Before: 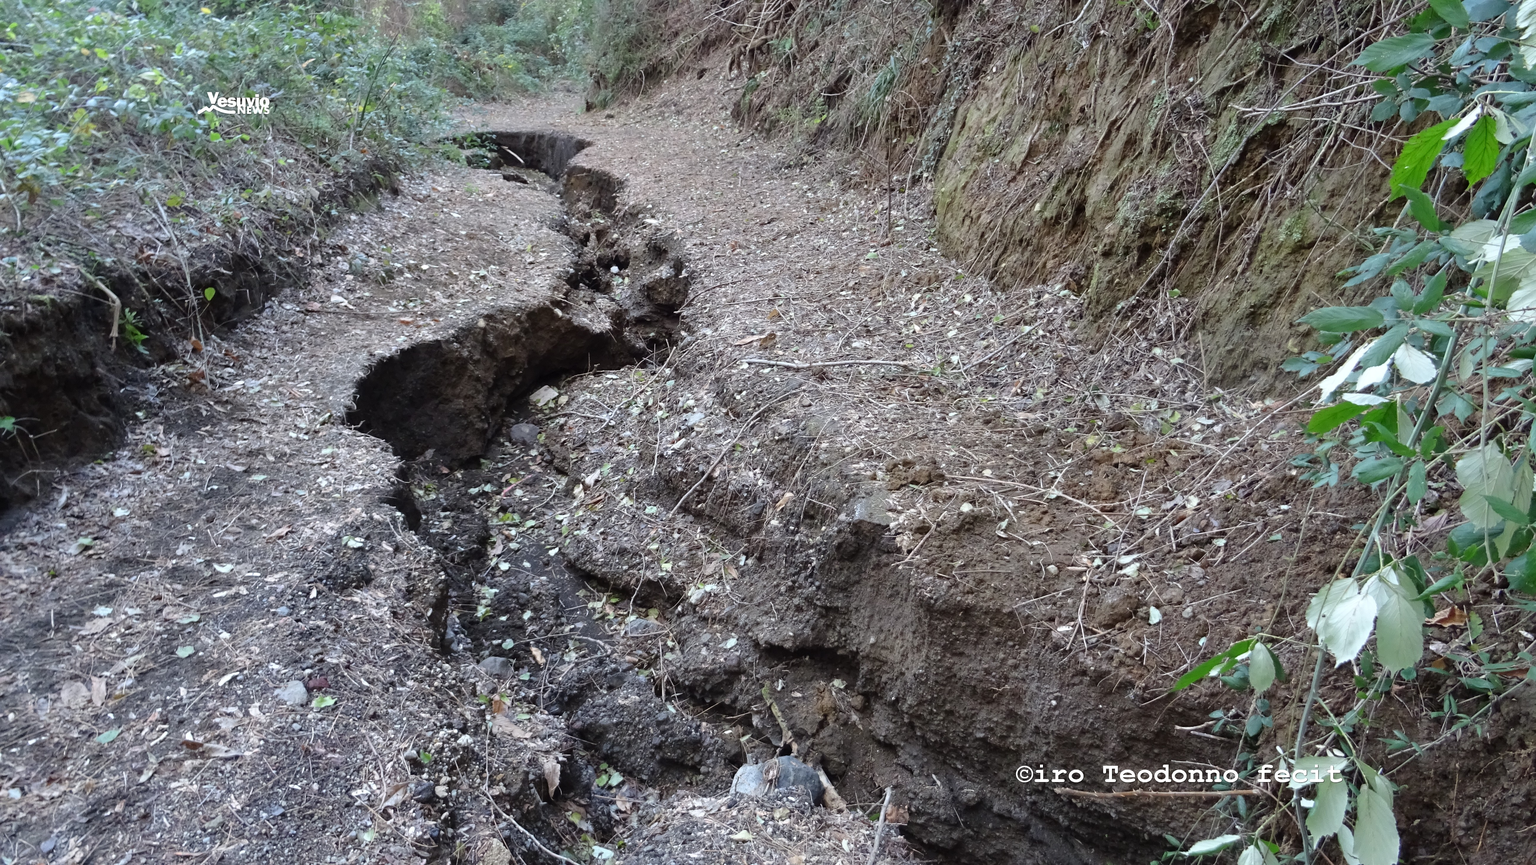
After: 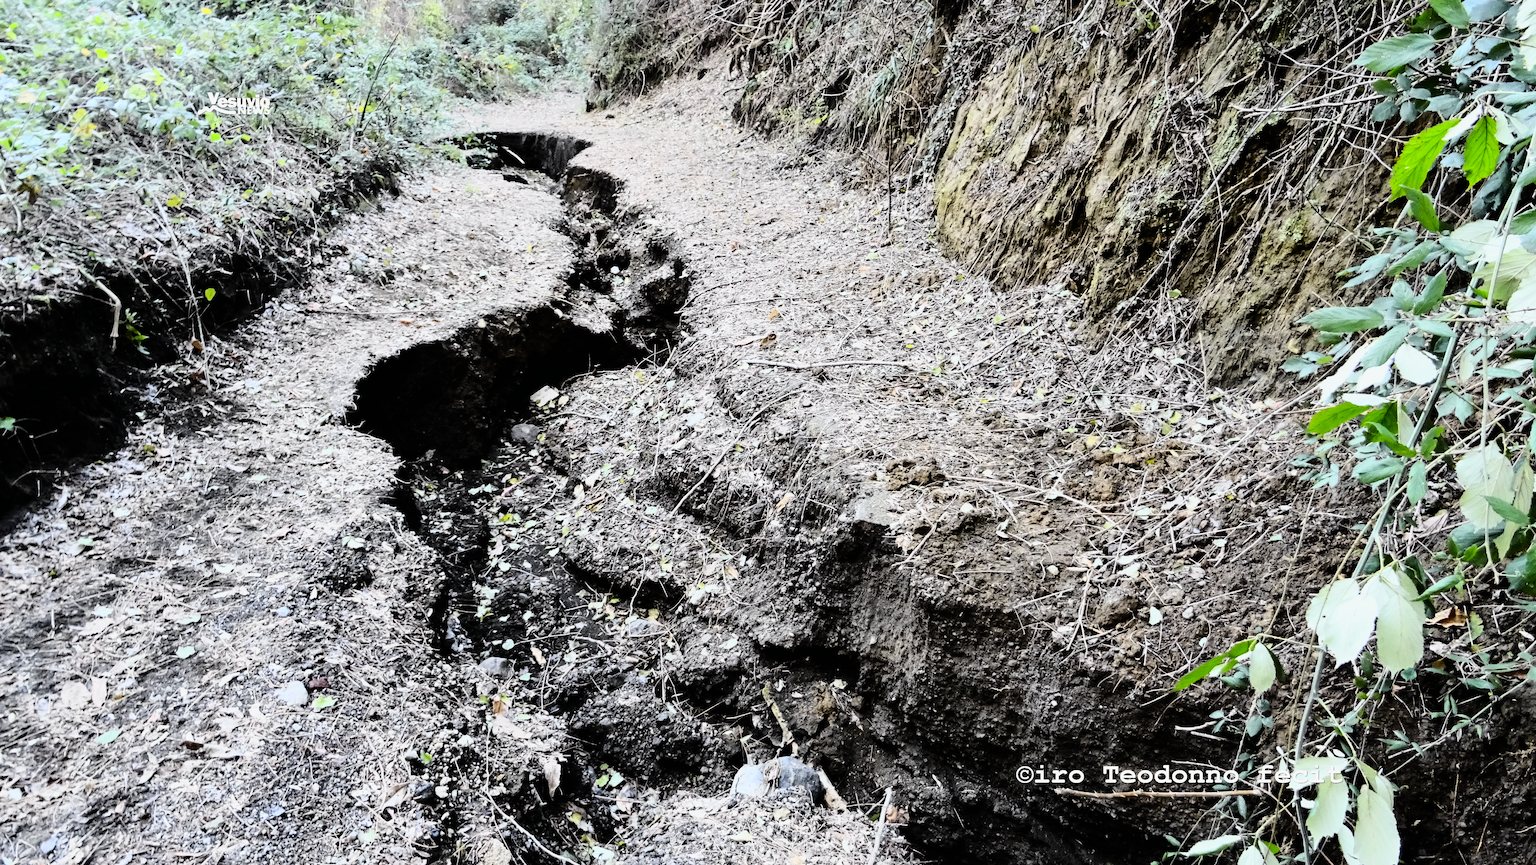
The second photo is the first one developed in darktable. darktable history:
contrast brightness saturation: contrast 0.2, brightness 0.15, saturation 0.14
filmic rgb: black relative exposure -5.42 EV, white relative exposure 2.85 EV, dynamic range scaling -37.73%, hardness 4, contrast 1.605, highlights saturation mix -0.93%
tone curve: curves: ch0 [(0, 0) (0.136, 0.084) (0.346, 0.366) (0.489, 0.559) (0.66, 0.748) (0.849, 0.902) (1, 0.974)]; ch1 [(0, 0) (0.353, 0.344) (0.45, 0.46) (0.498, 0.498) (0.521, 0.512) (0.563, 0.559) (0.592, 0.605) (0.641, 0.673) (1, 1)]; ch2 [(0, 0) (0.333, 0.346) (0.375, 0.375) (0.424, 0.43) (0.476, 0.492) (0.502, 0.502) (0.524, 0.531) (0.579, 0.61) (0.612, 0.644) (0.641, 0.722) (1, 1)], color space Lab, independent channels, preserve colors none
